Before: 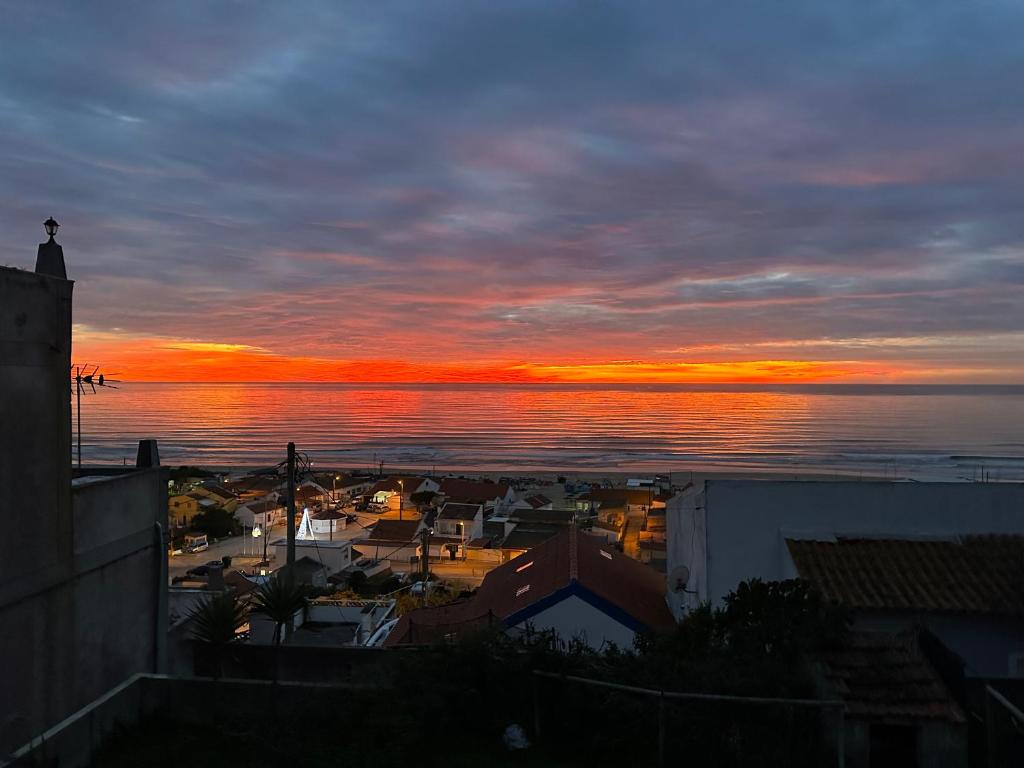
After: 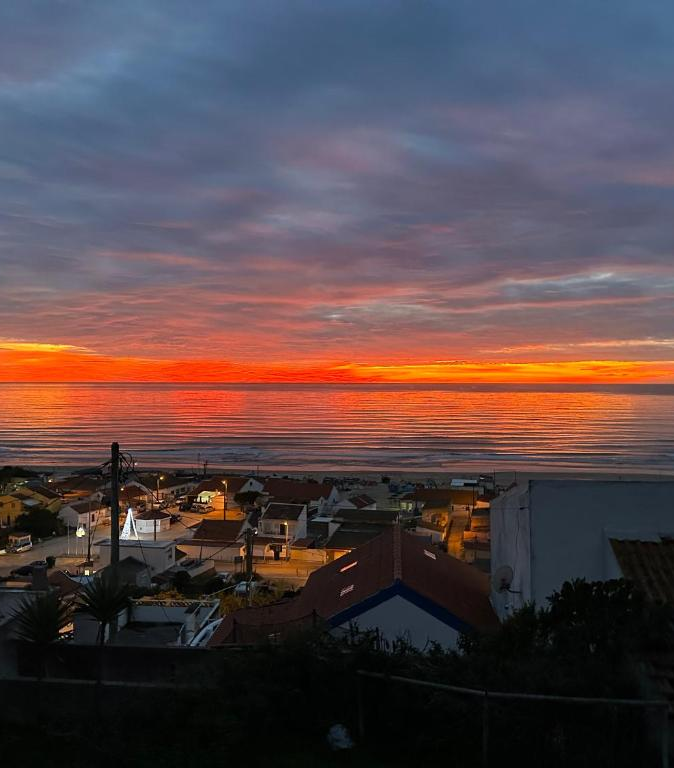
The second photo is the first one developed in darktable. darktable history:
crop: left 17.207%, right 16.922%
